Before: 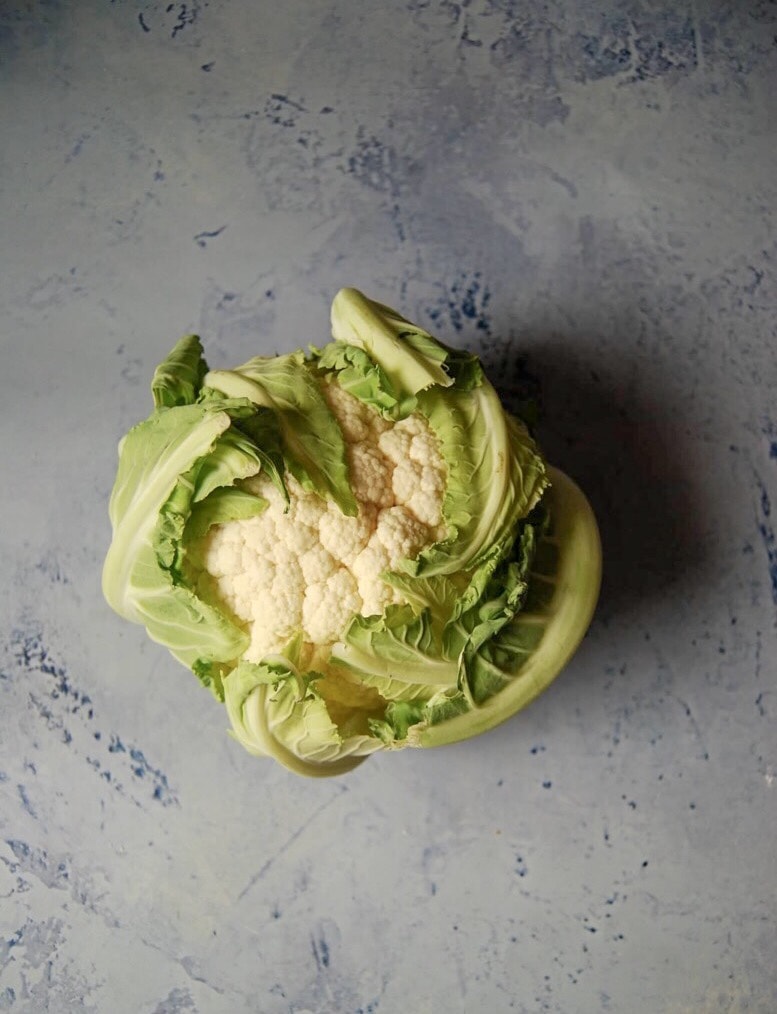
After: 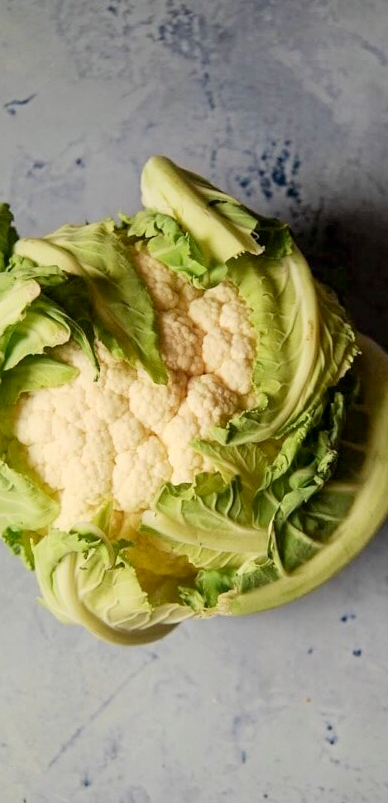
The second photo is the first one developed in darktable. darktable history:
exposure: exposure -0.151 EV, compensate exposure bias true, compensate highlight preservation false
crop and rotate: angle 0.015°, left 24.466%, top 13.037%, right 25.512%, bottom 7.709%
shadows and highlights: shadows 35.1, highlights -35.14, soften with gaussian
tone curve: curves: ch0 [(0, 0) (0.004, 0.001) (0.133, 0.112) (0.325, 0.362) (0.832, 0.893) (1, 1)], color space Lab, independent channels, preserve colors none
